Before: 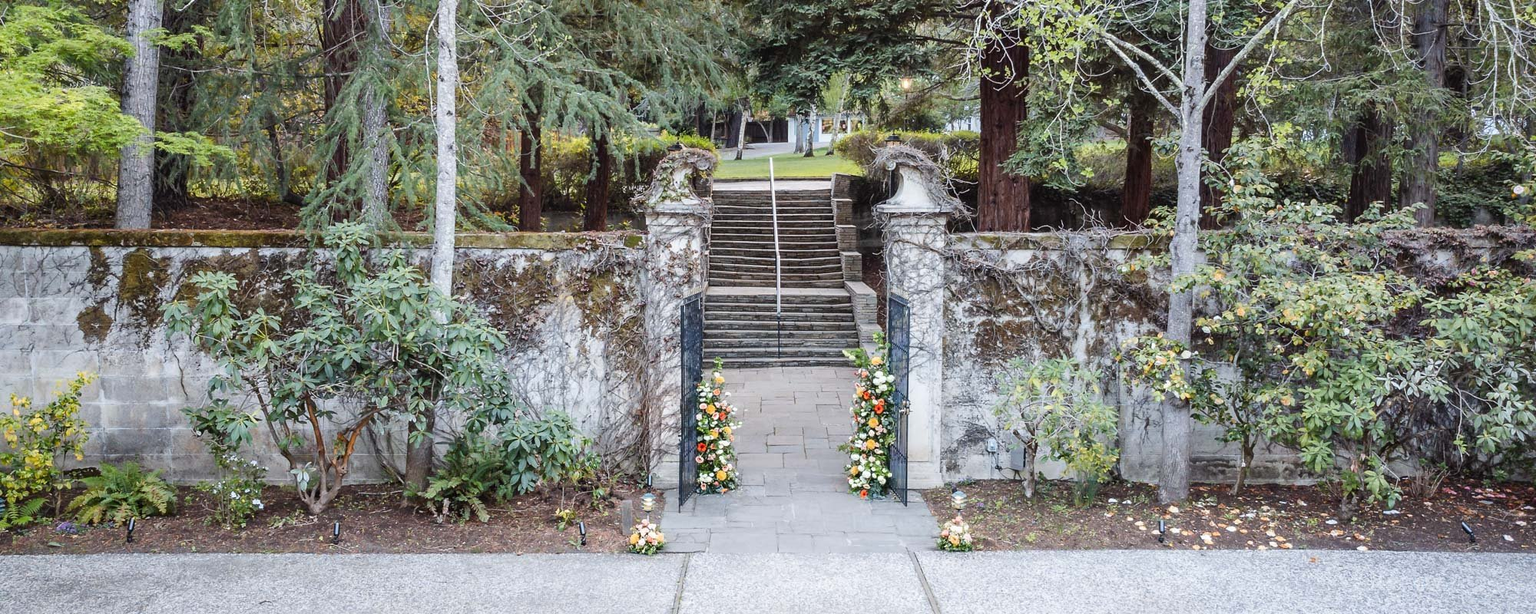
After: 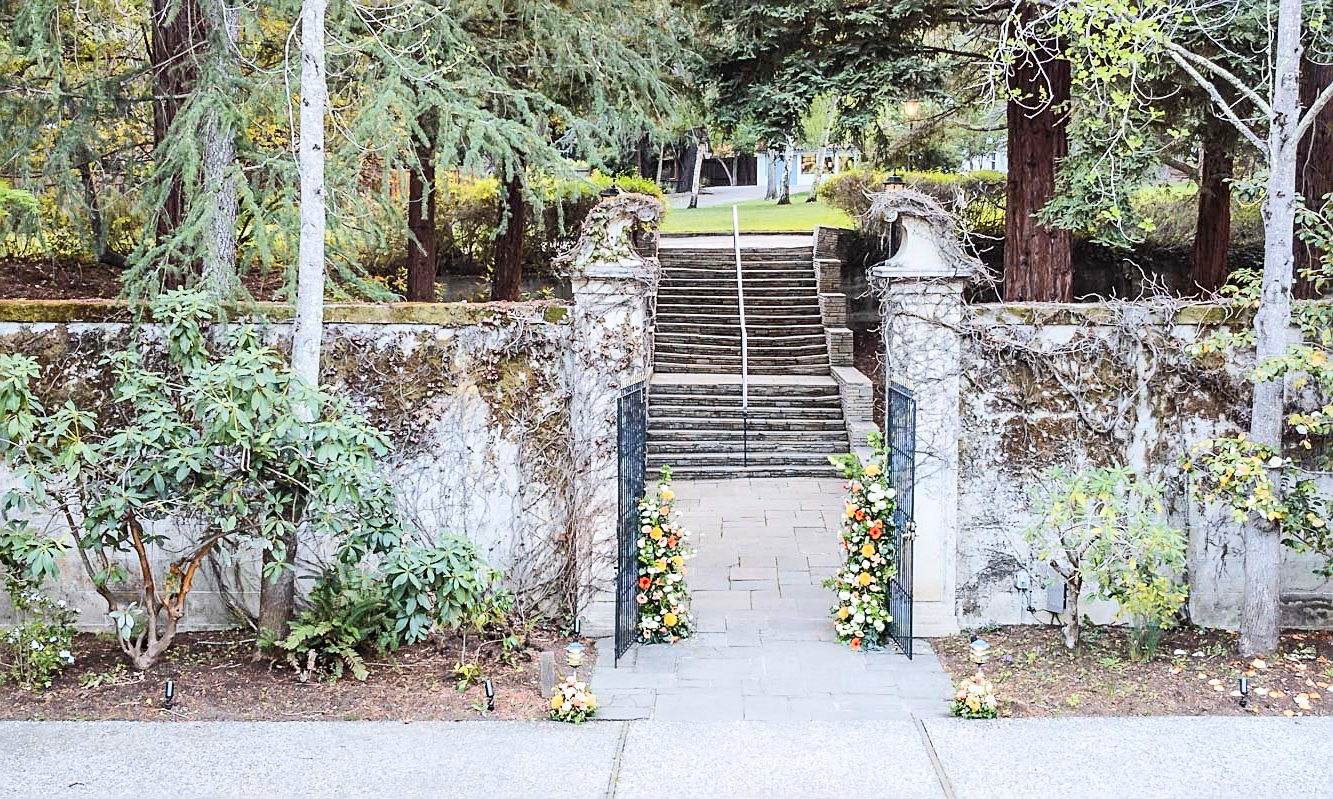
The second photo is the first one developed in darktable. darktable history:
contrast brightness saturation: contrast 0.041, saturation 0.164
exposure: compensate exposure bias true, compensate highlight preservation false
tone curve: curves: ch0 [(0, 0) (0.003, 0.003) (0.011, 0.014) (0.025, 0.033) (0.044, 0.06) (0.069, 0.096) (0.1, 0.132) (0.136, 0.174) (0.177, 0.226) (0.224, 0.282) (0.277, 0.352) (0.335, 0.435) (0.399, 0.524) (0.468, 0.615) (0.543, 0.695) (0.623, 0.771) (0.709, 0.835) (0.801, 0.894) (0.898, 0.944) (1, 1)], color space Lab, independent channels, preserve colors none
crop and rotate: left 13.466%, right 19.869%
sharpen: on, module defaults
